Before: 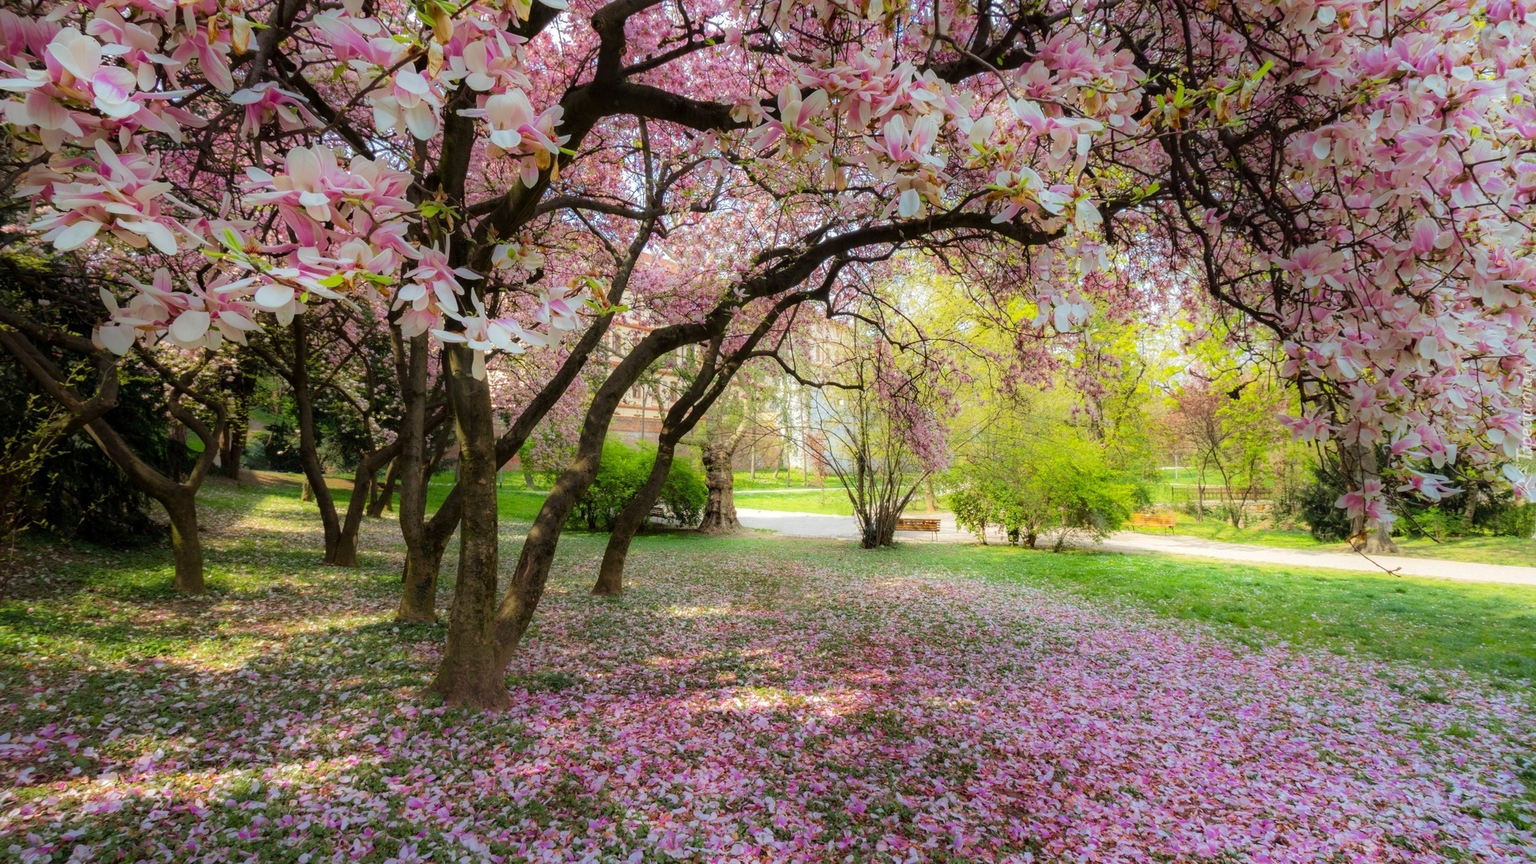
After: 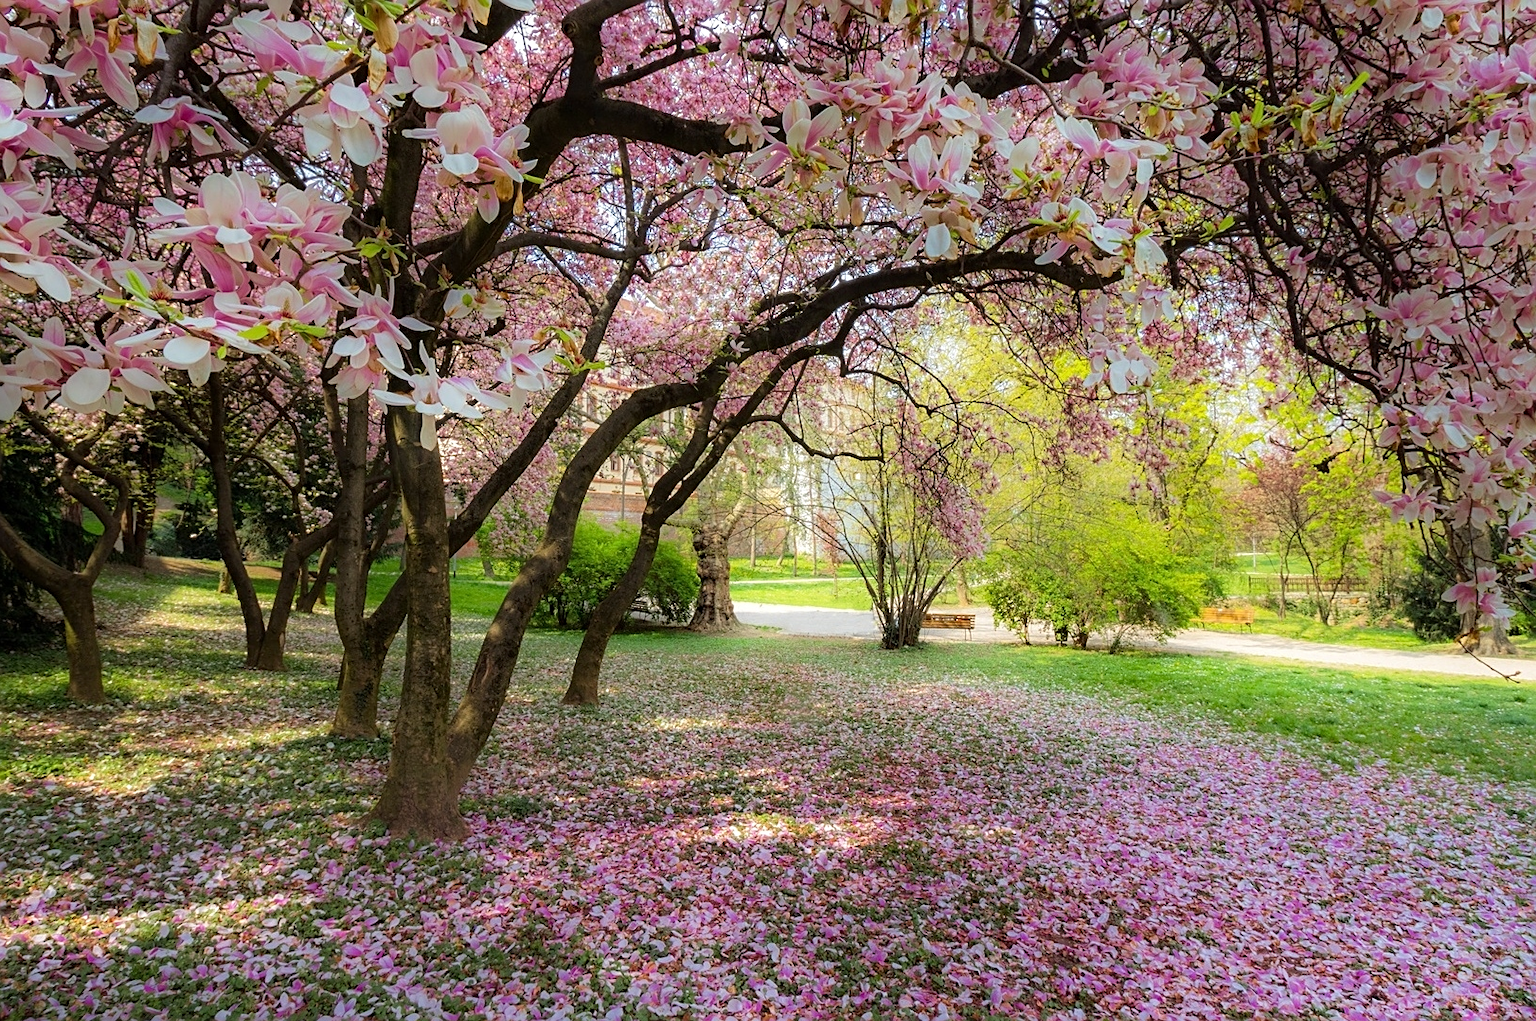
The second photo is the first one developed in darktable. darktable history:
crop: left 7.63%, right 7.851%
sharpen: on, module defaults
